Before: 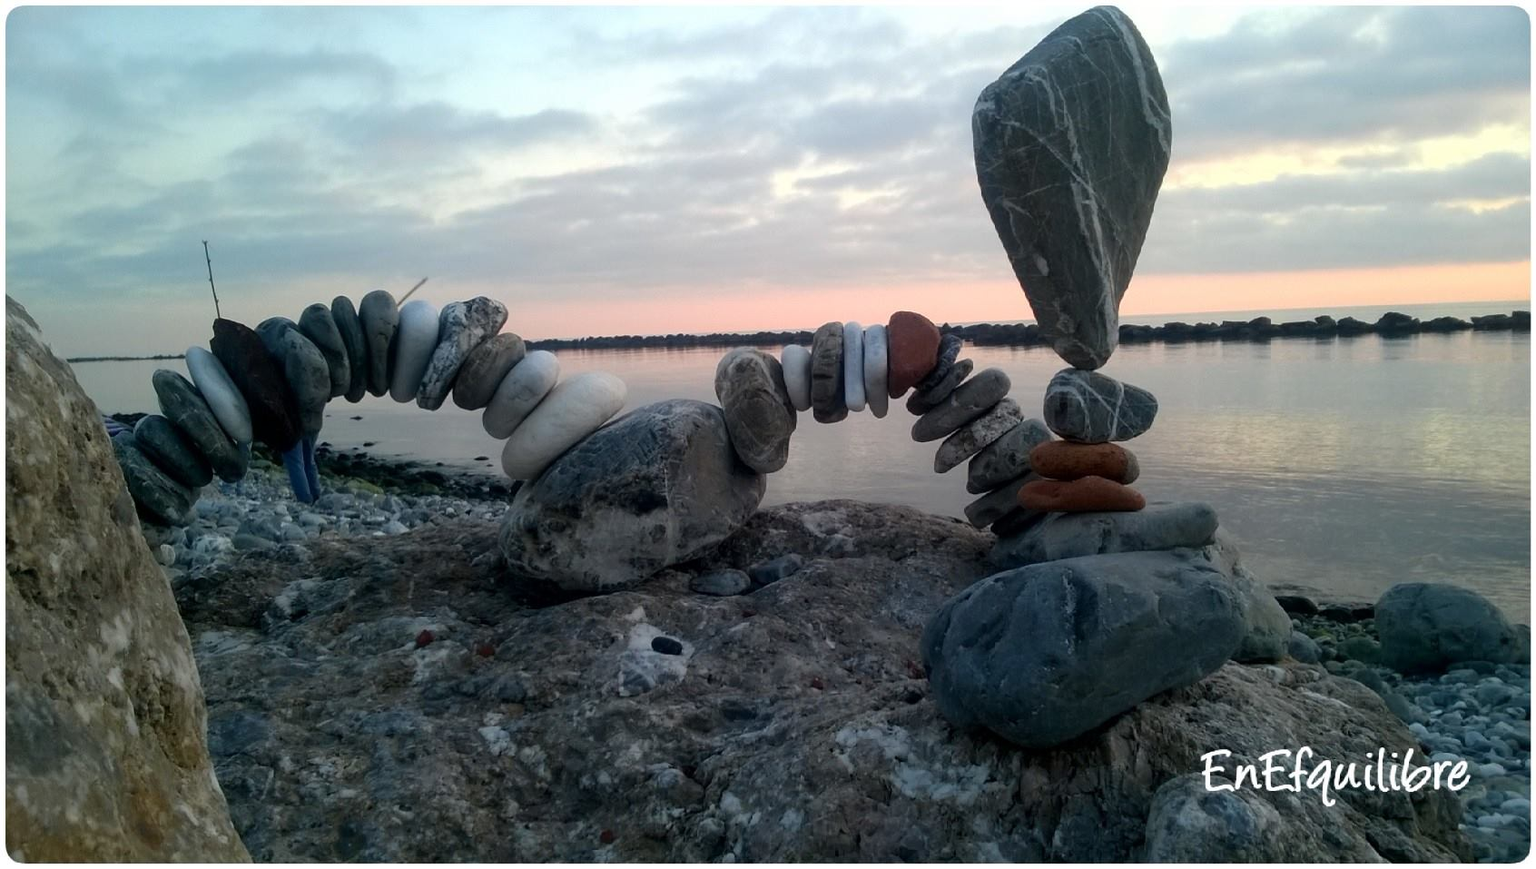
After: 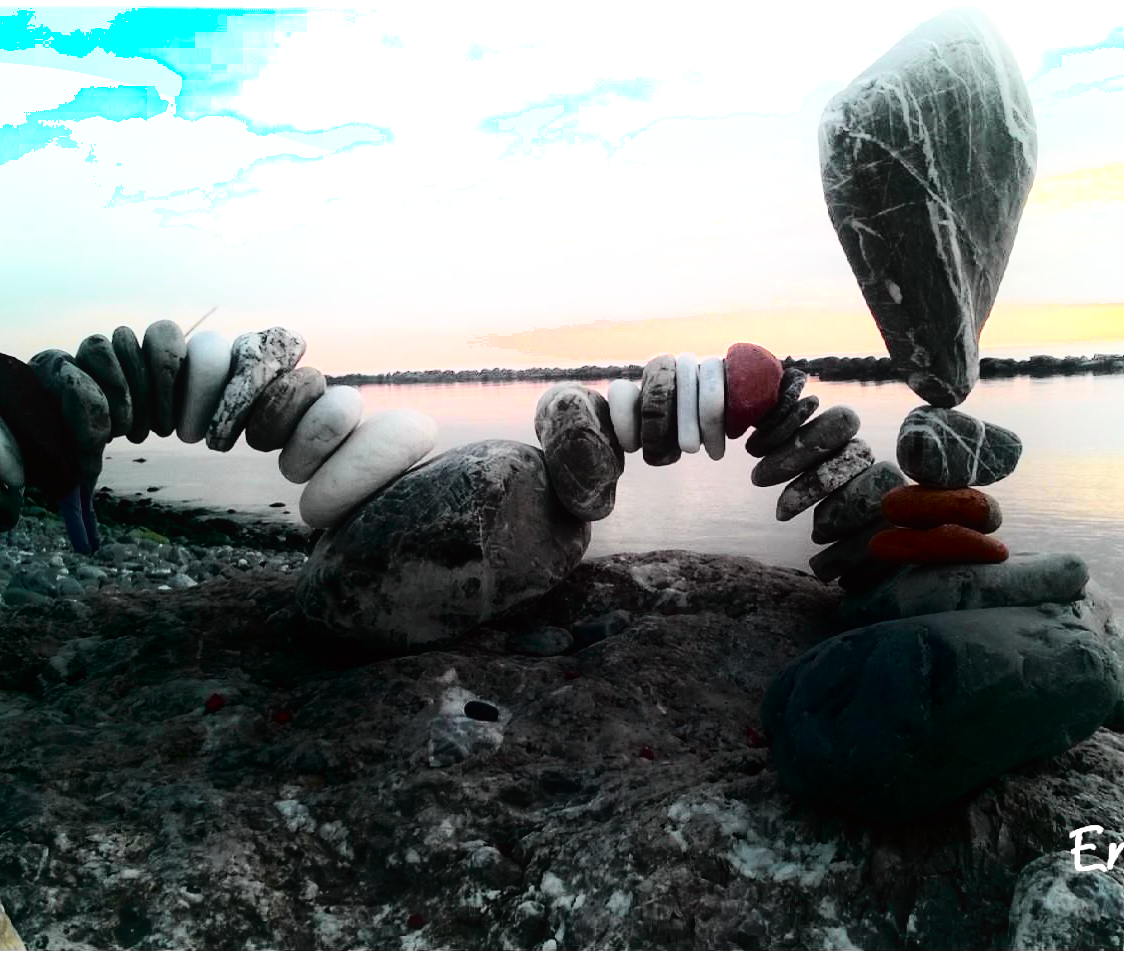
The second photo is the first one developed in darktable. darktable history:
tone equalizer: -8 EV -0.721 EV, -7 EV -0.7 EV, -6 EV -0.574 EV, -5 EV -0.424 EV, -3 EV 0.377 EV, -2 EV 0.6 EV, -1 EV 0.687 EV, +0 EV 0.772 EV
shadows and highlights: shadows -89.88, highlights 90.48, highlights color adjustment 45.22%, soften with gaussian
crop and rotate: left 14.995%, right 18.517%
tone curve: curves: ch0 [(0, 0.014) (0.17, 0.099) (0.392, 0.438) (0.725, 0.828) (0.872, 0.918) (1, 0.981)]; ch1 [(0, 0) (0.402, 0.36) (0.489, 0.491) (0.5, 0.503) (0.515, 0.52) (0.545, 0.572) (0.615, 0.662) (0.701, 0.725) (1, 1)]; ch2 [(0, 0) (0.42, 0.458) (0.485, 0.499) (0.503, 0.503) (0.531, 0.542) (0.561, 0.594) (0.644, 0.694) (0.717, 0.753) (1, 0.991)], color space Lab, independent channels, preserve colors none
